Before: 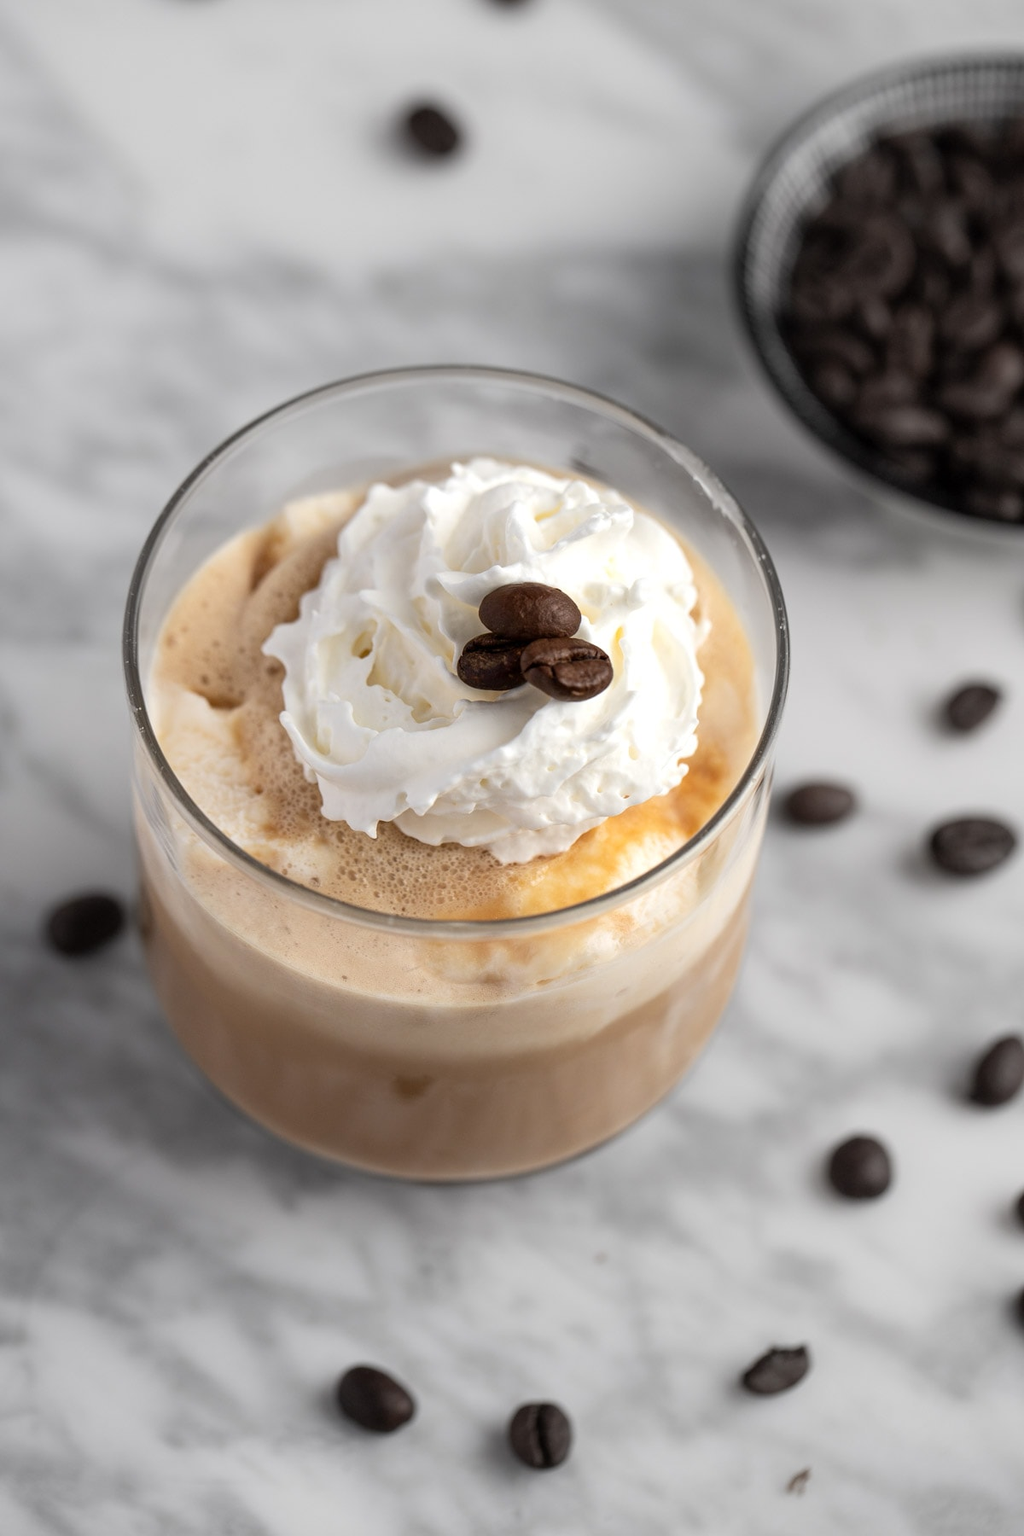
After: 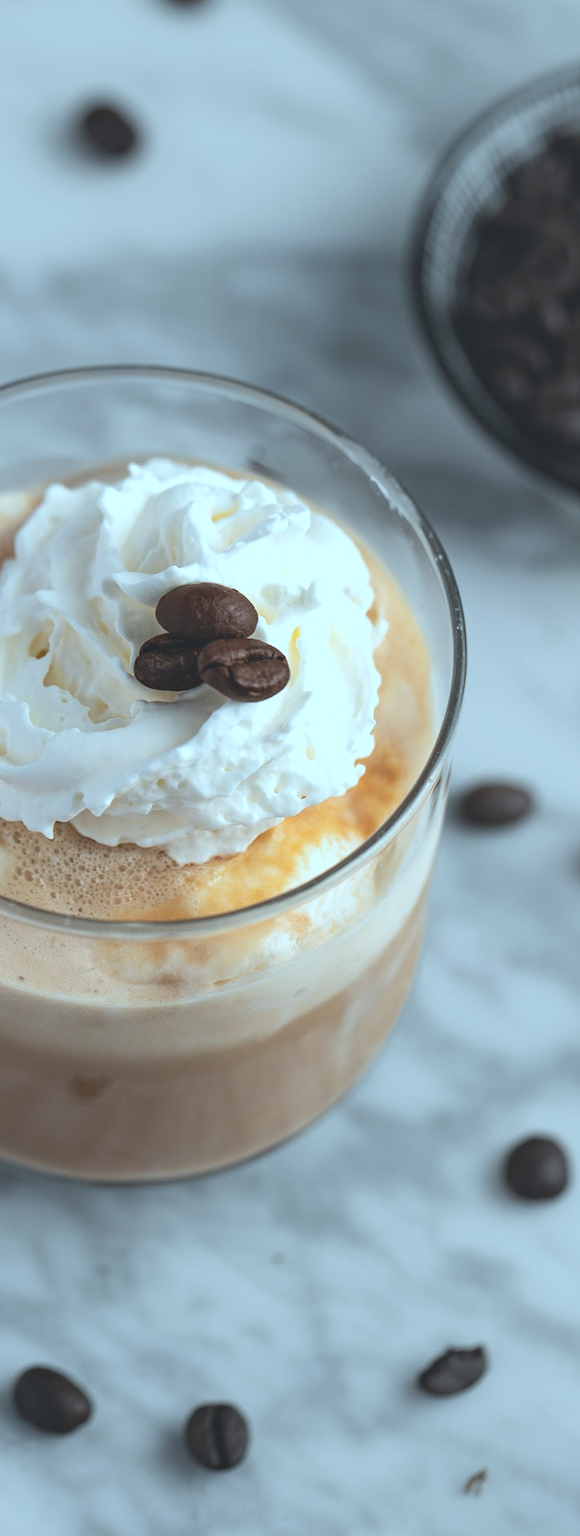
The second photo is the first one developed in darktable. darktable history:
exposure: black level correction -0.023, exposure -0.039 EV, compensate highlight preservation false
color correction: highlights a* -11.45, highlights b* -15.58
crop: left 31.601%, top 0.002%, right 11.667%
haze removal: compatibility mode true, adaptive false
